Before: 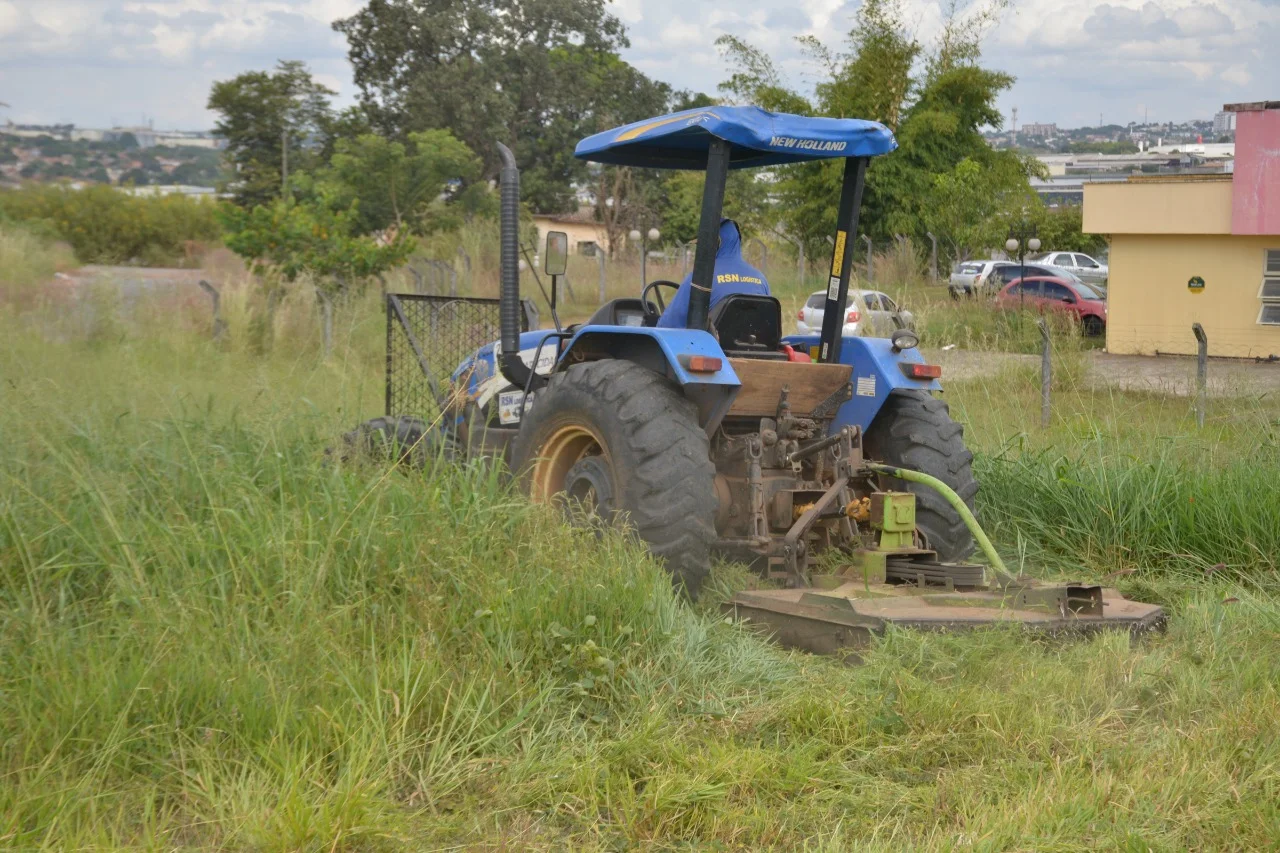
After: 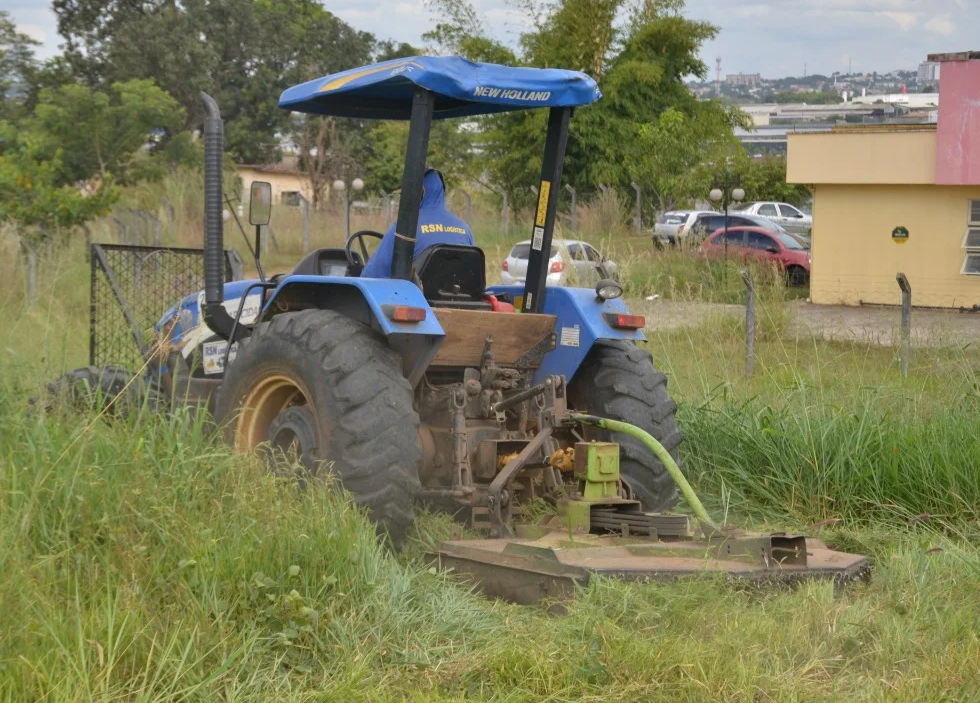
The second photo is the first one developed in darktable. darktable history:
crop: left 23.126%, top 5.879%, bottom 11.636%
